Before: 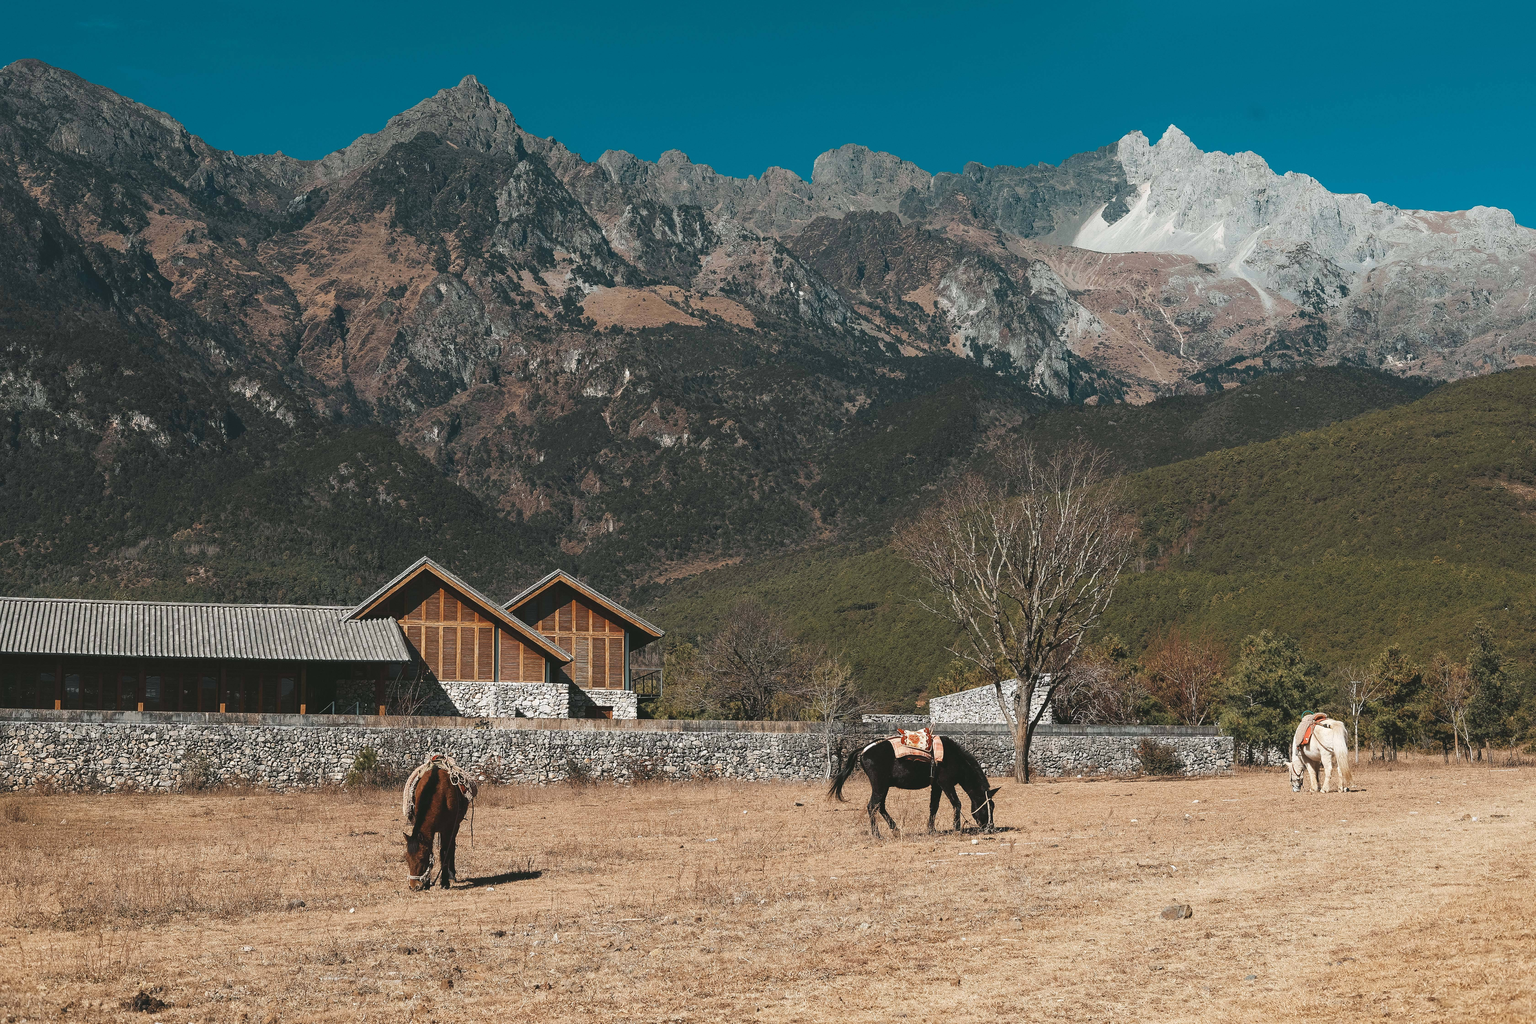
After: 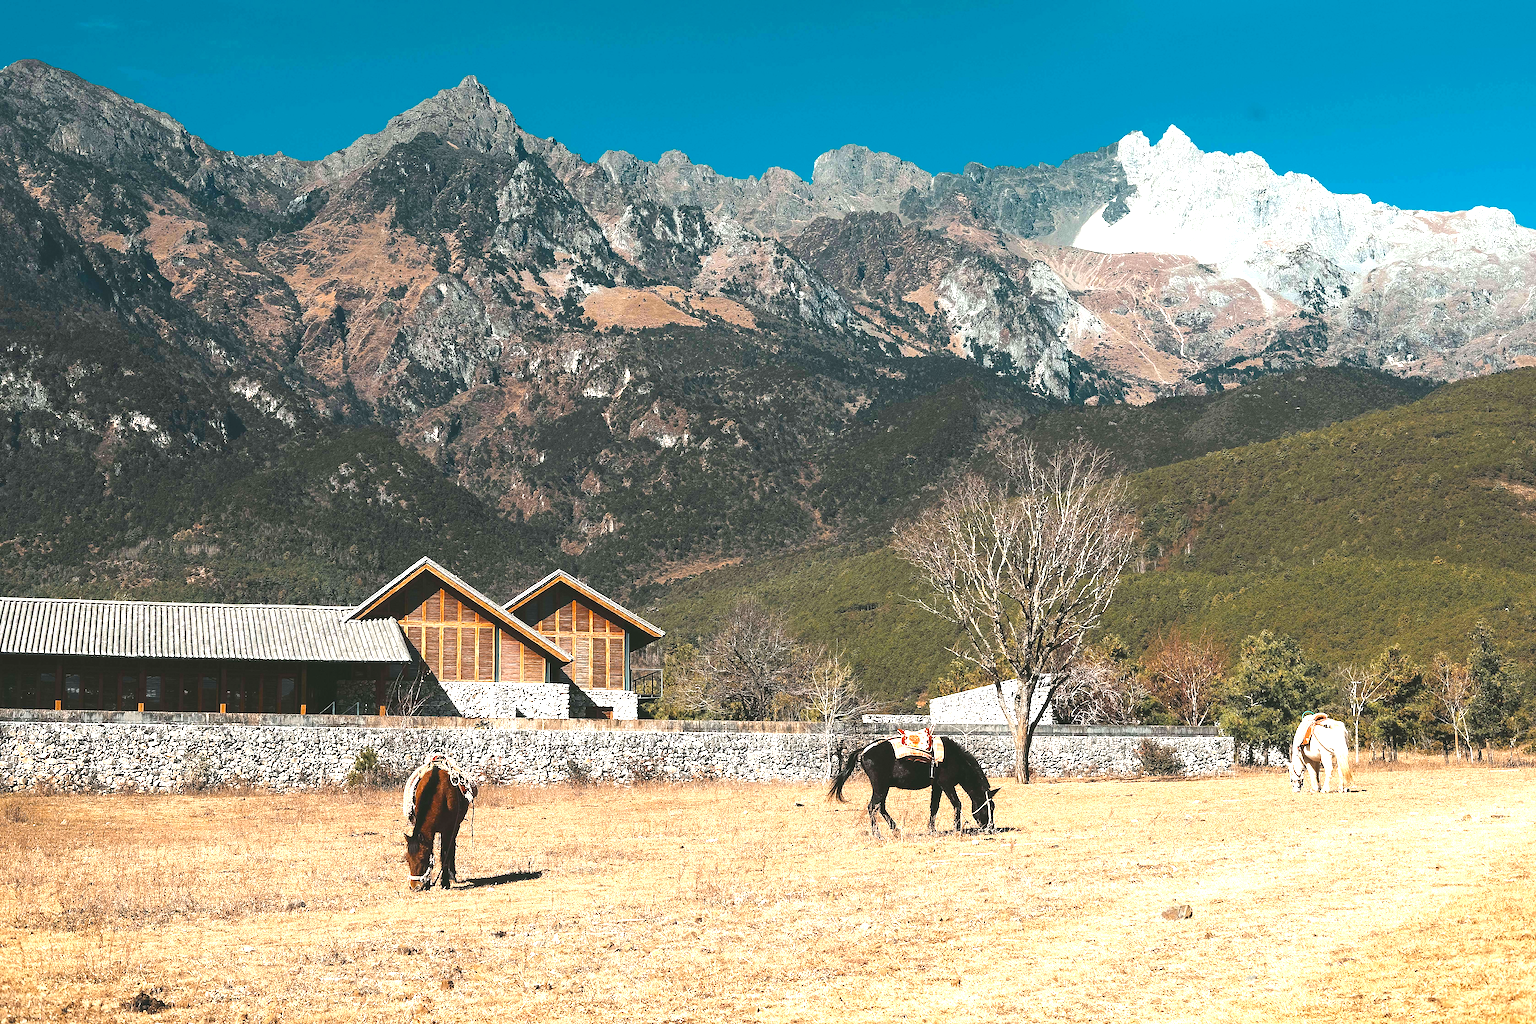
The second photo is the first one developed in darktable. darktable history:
sharpen: amount 0.216
color balance rgb: perceptual saturation grading › global saturation 30.748%, perceptual brilliance grading › highlights 10.1%, perceptual brilliance grading › mid-tones 5.166%, contrast 4.993%
exposure: black level correction 0, exposure 0.699 EV, compensate exposure bias true, compensate highlight preservation false
